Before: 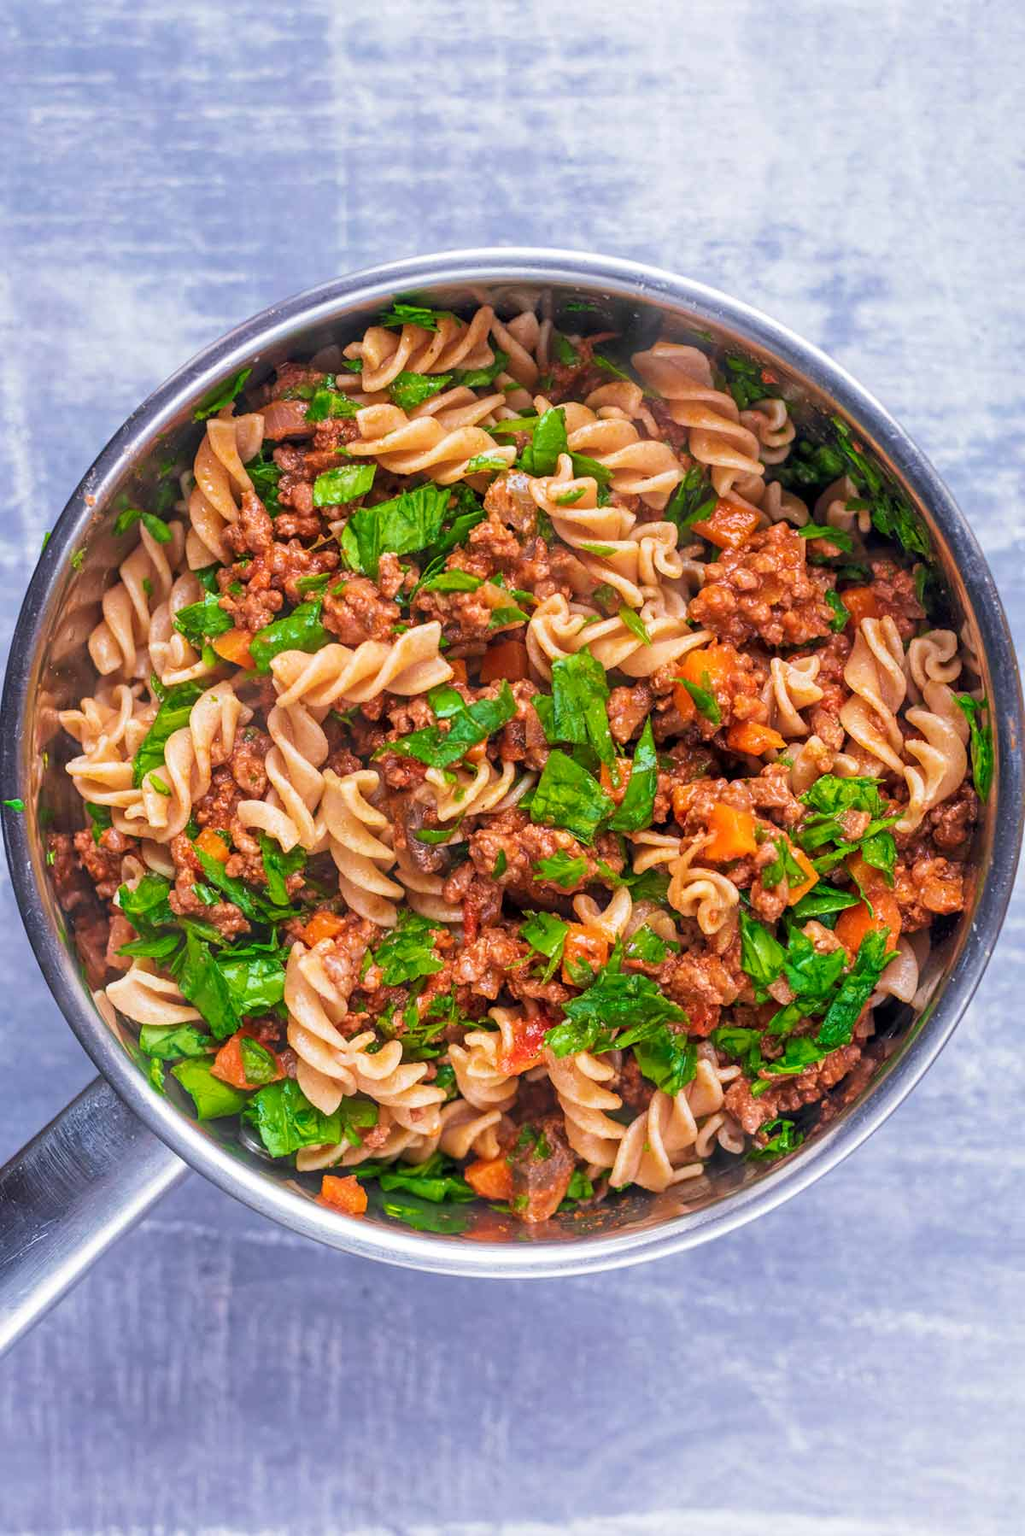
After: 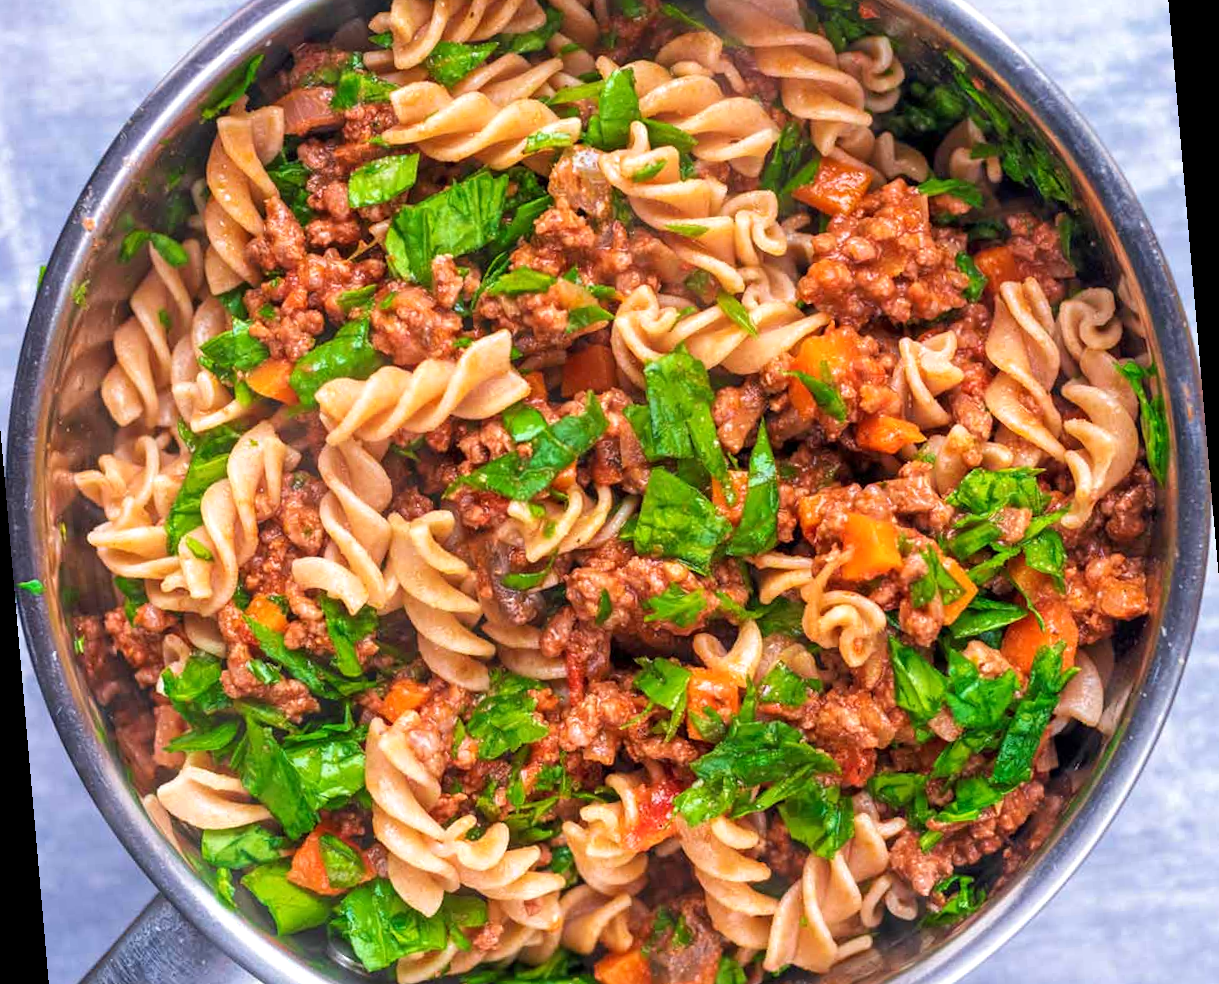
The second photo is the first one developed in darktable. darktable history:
rotate and perspective: rotation -5°, crop left 0.05, crop right 0.952, crop top 0.11, crop bottom 0.89
exposure: exposure 0.258 EV, compensate highlight preservation false
crop: top 16.727%, bottom 16.727%
